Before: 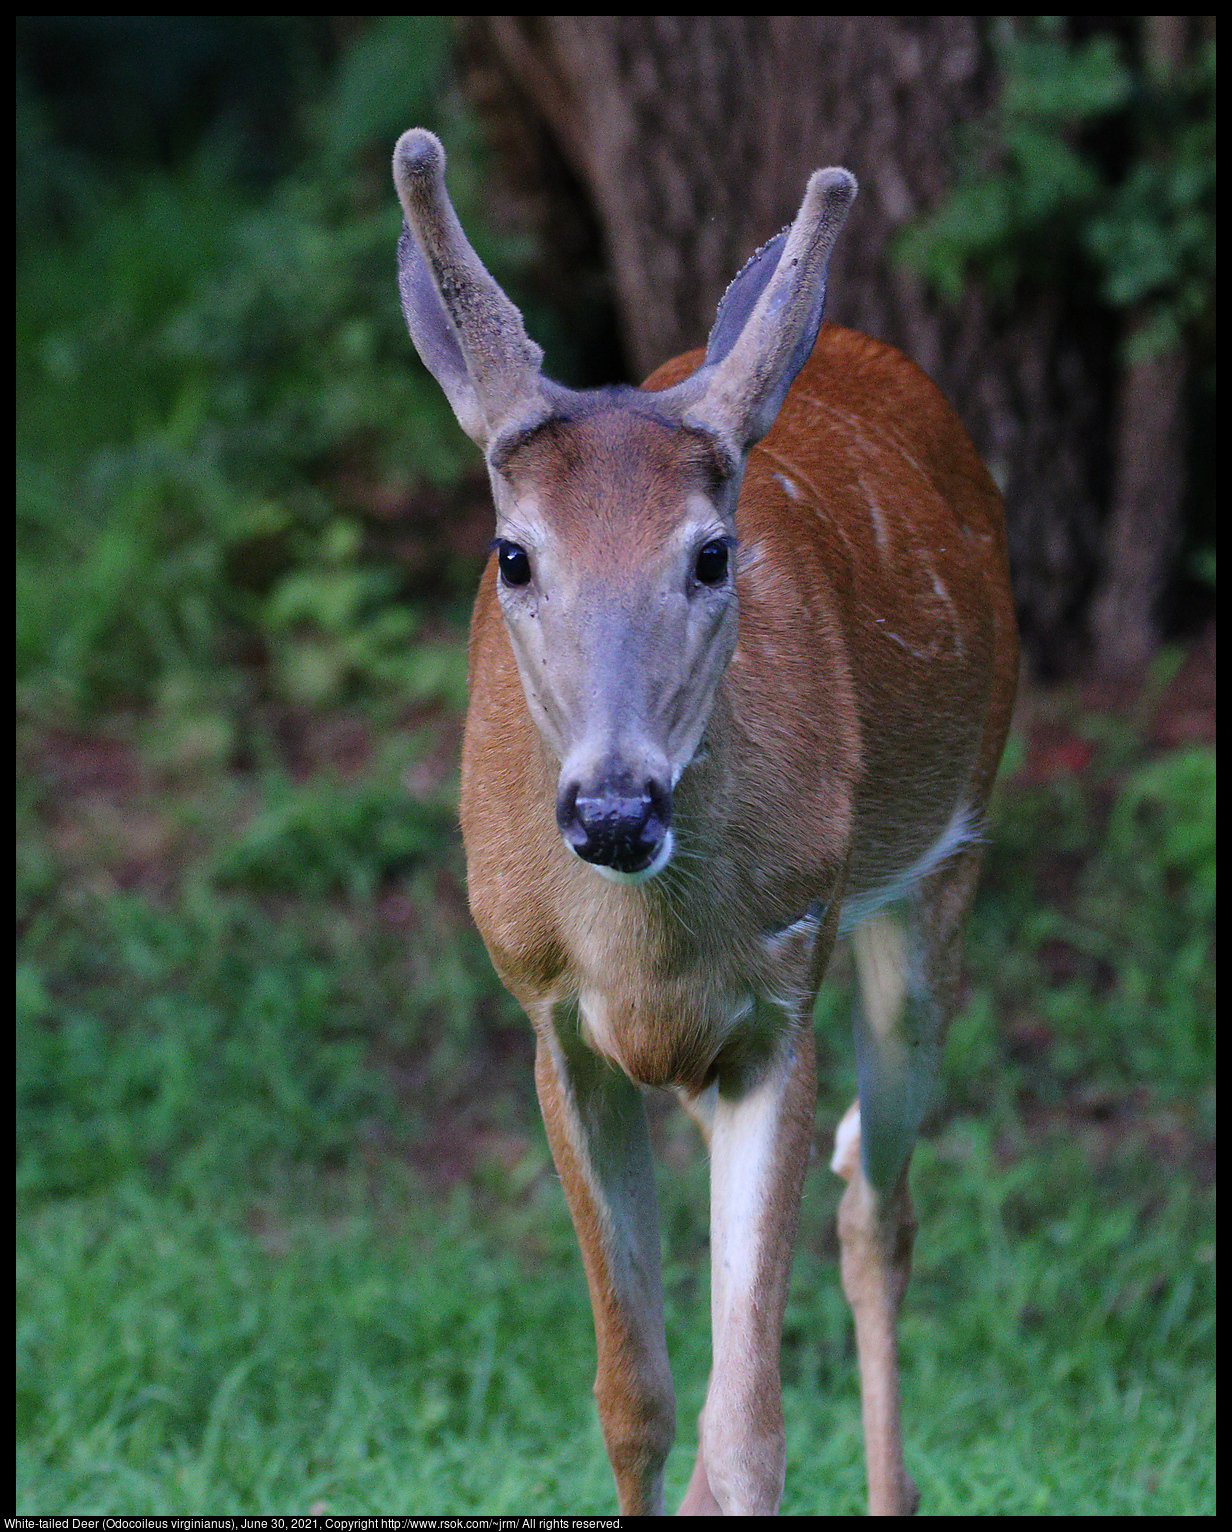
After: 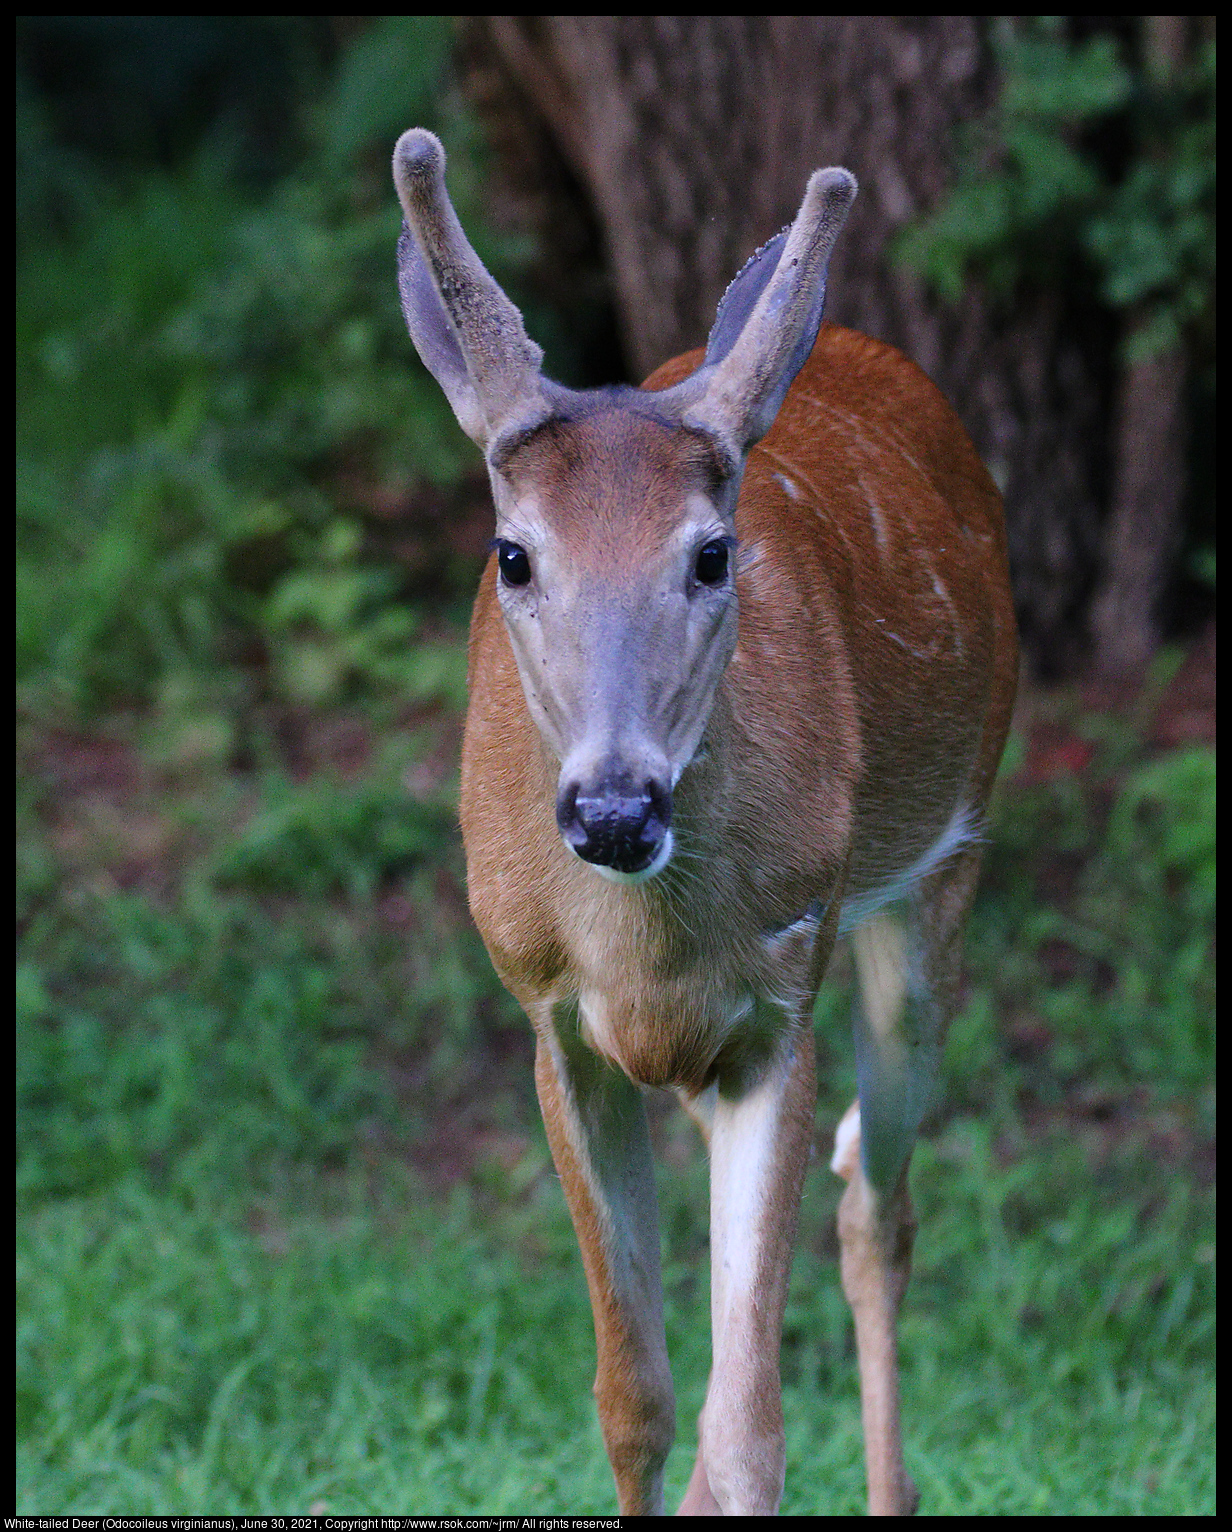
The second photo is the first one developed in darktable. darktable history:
exposure: exposure 0.077 EV, compensate exposure bias true, compensate highlight preservation false
